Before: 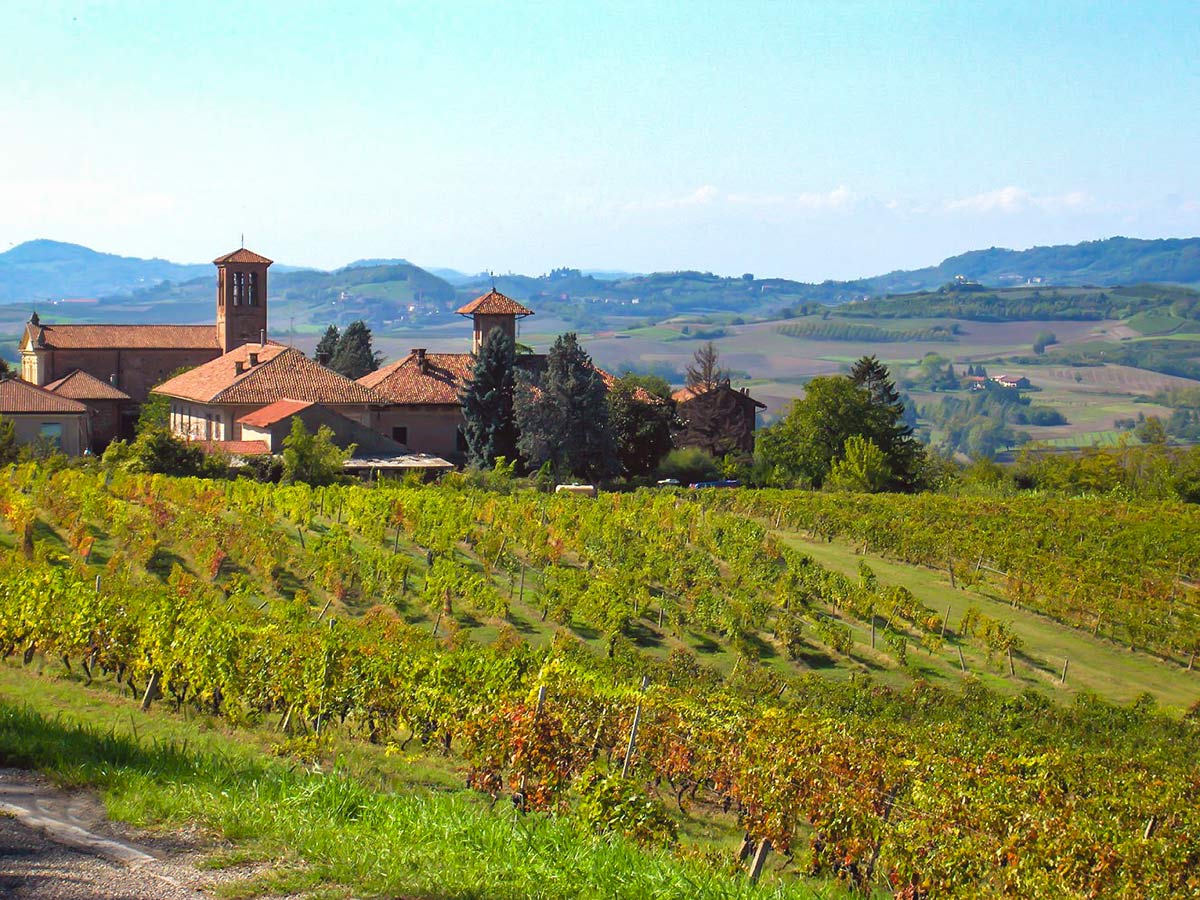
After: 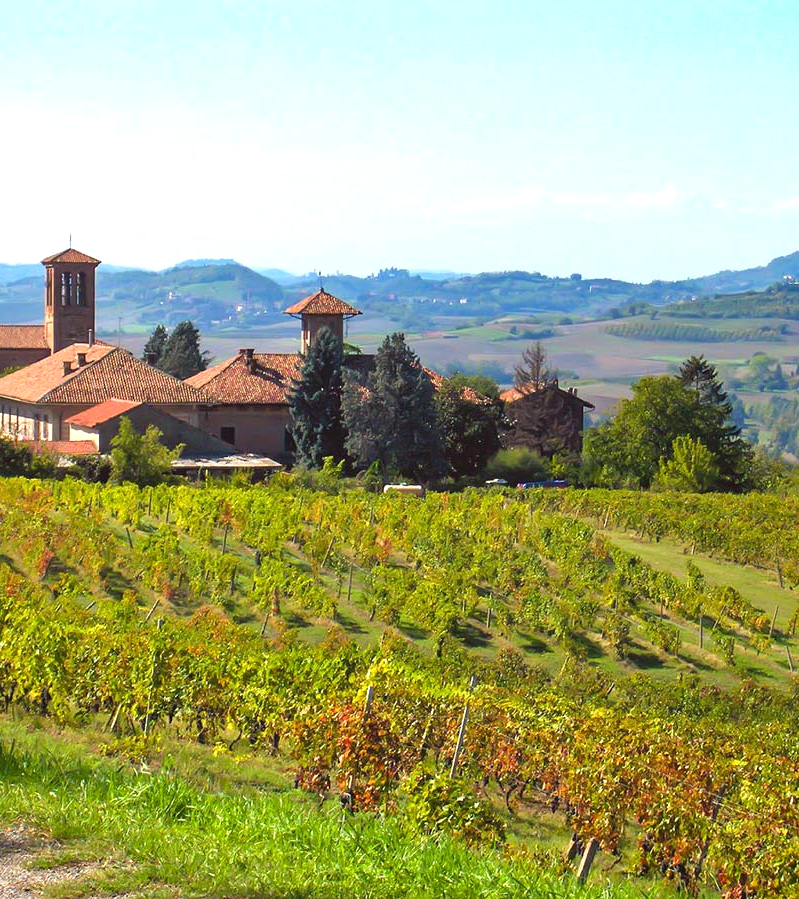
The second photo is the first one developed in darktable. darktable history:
crop and rotate: left 14.385%, right 18.948%
exposure: exposure 0.3 EV, compensate highlight preservation false
